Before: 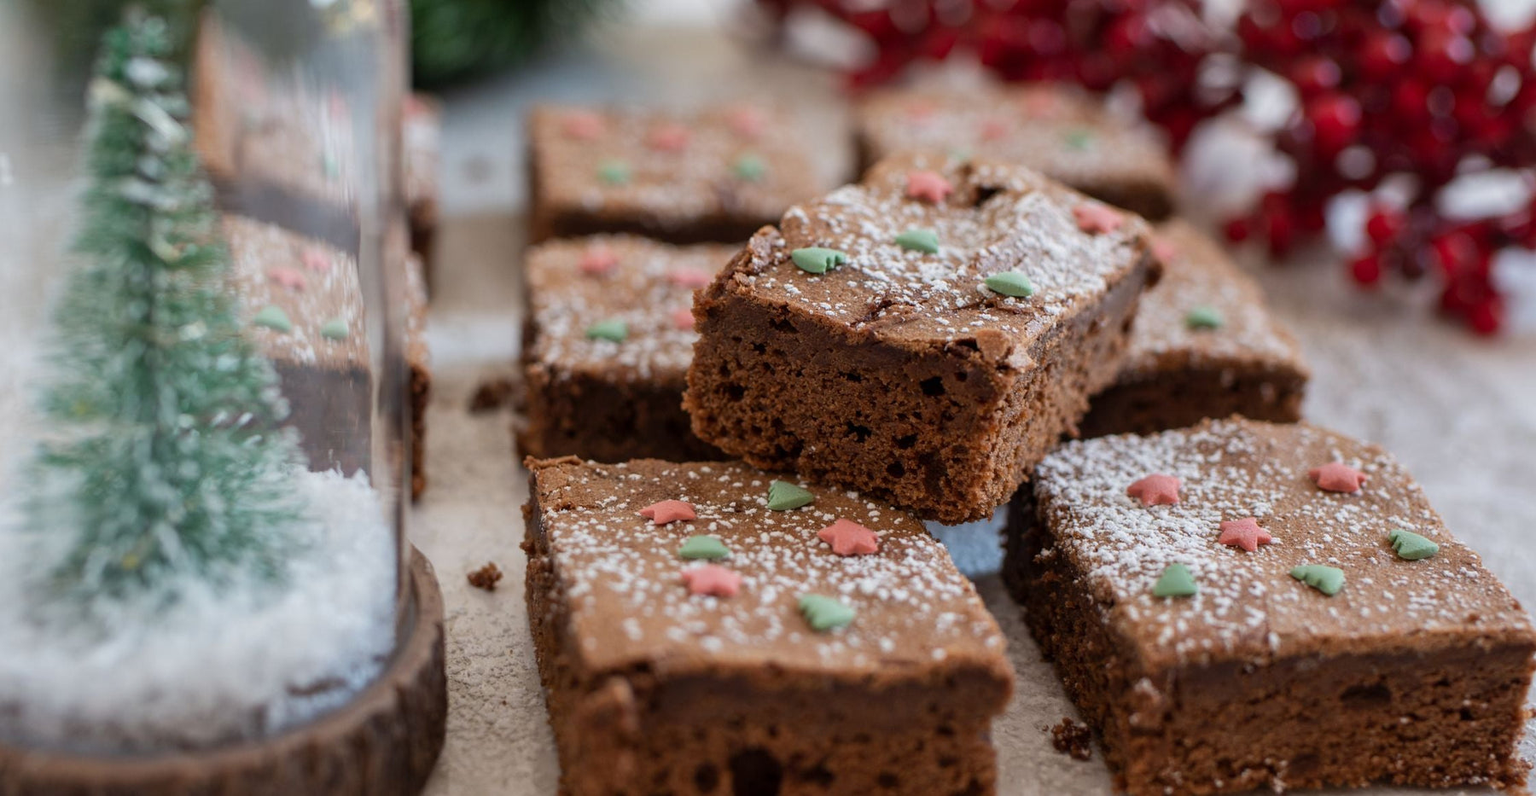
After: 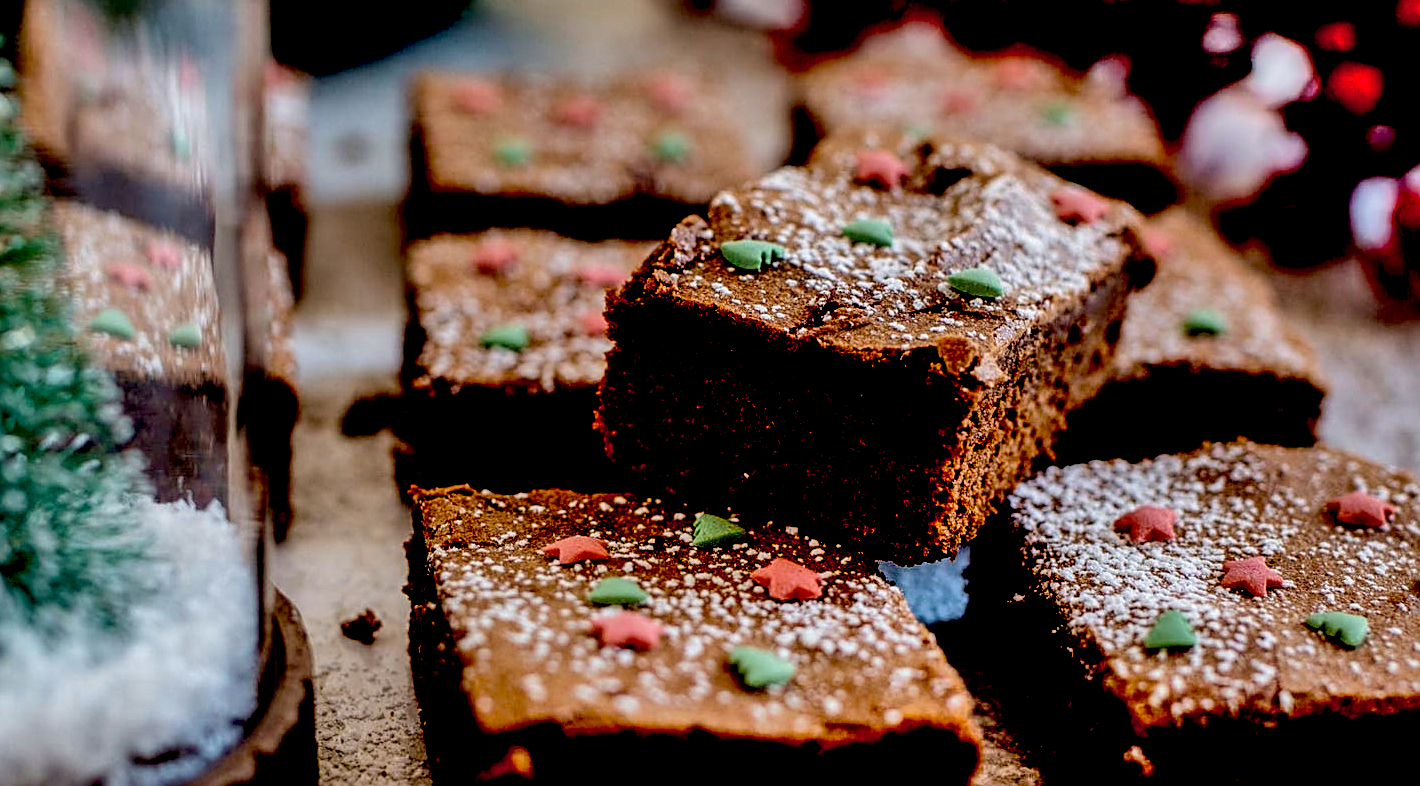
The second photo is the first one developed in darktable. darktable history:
velvia: strength 24.63%
sharpen: on, module defaults
exposure: black level correction 0.099, exposure -0.093 EV, compensate exposure bias true, compensate highlight preservation false
shadows and highlights: soften with gaussian
color zones: mix 26.98%
local contrast: detail 142%
base curve: curves: ch0 [(0, 0) (0.303, 0.277) (1, 1)], preserve colors none
crop: left 11.509%, top 5.387%, right 9.563%, bottom 10.342%
